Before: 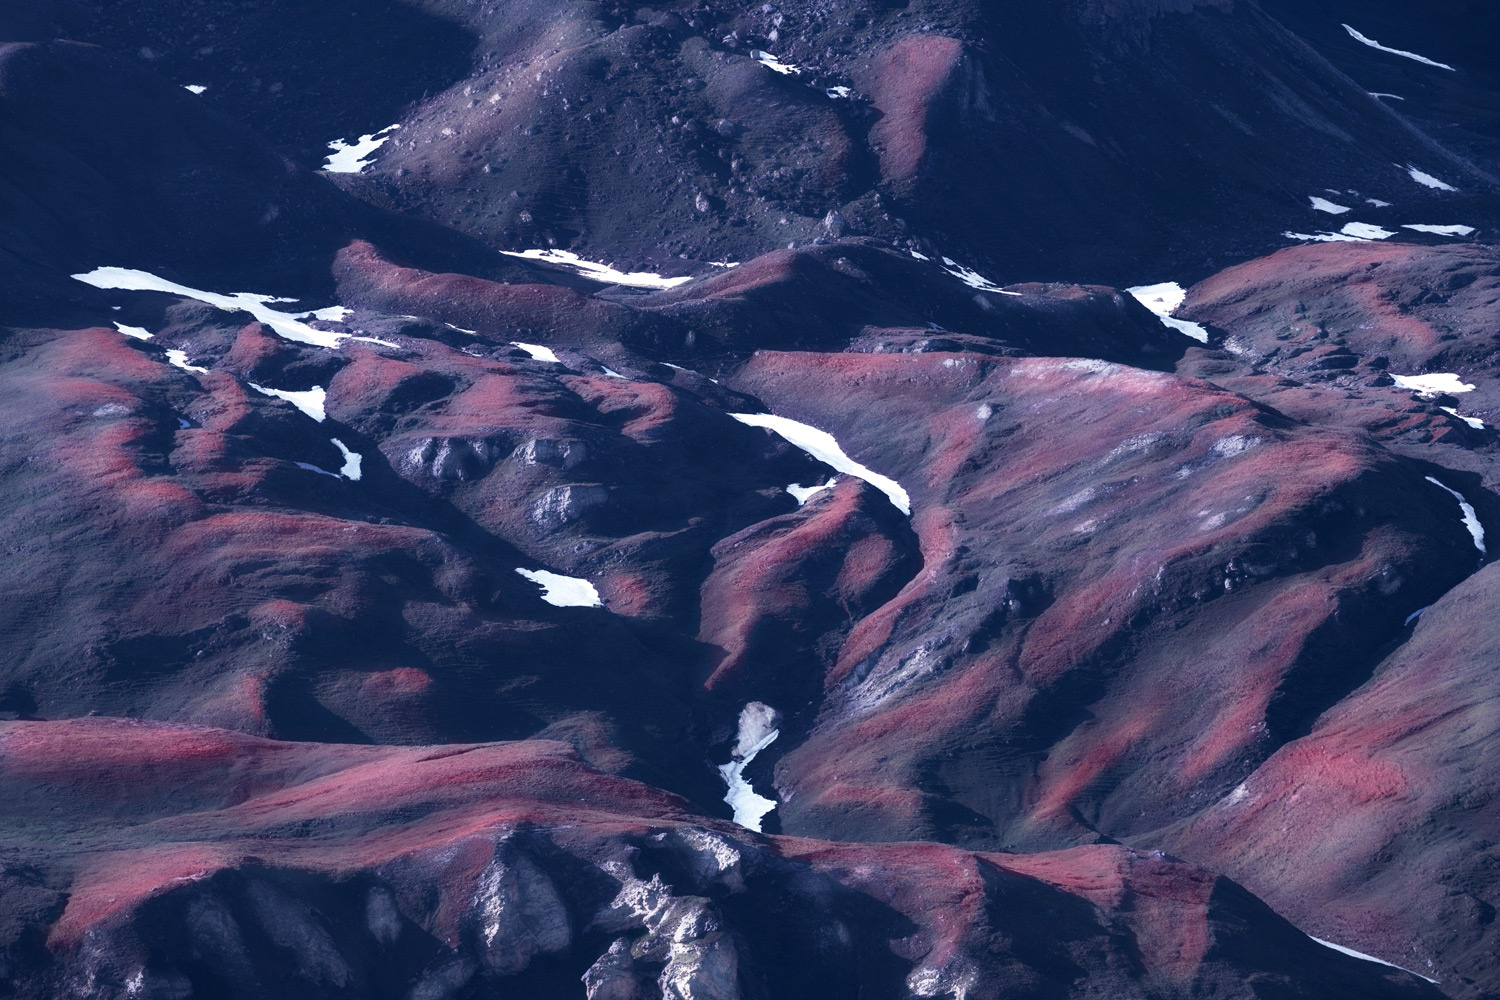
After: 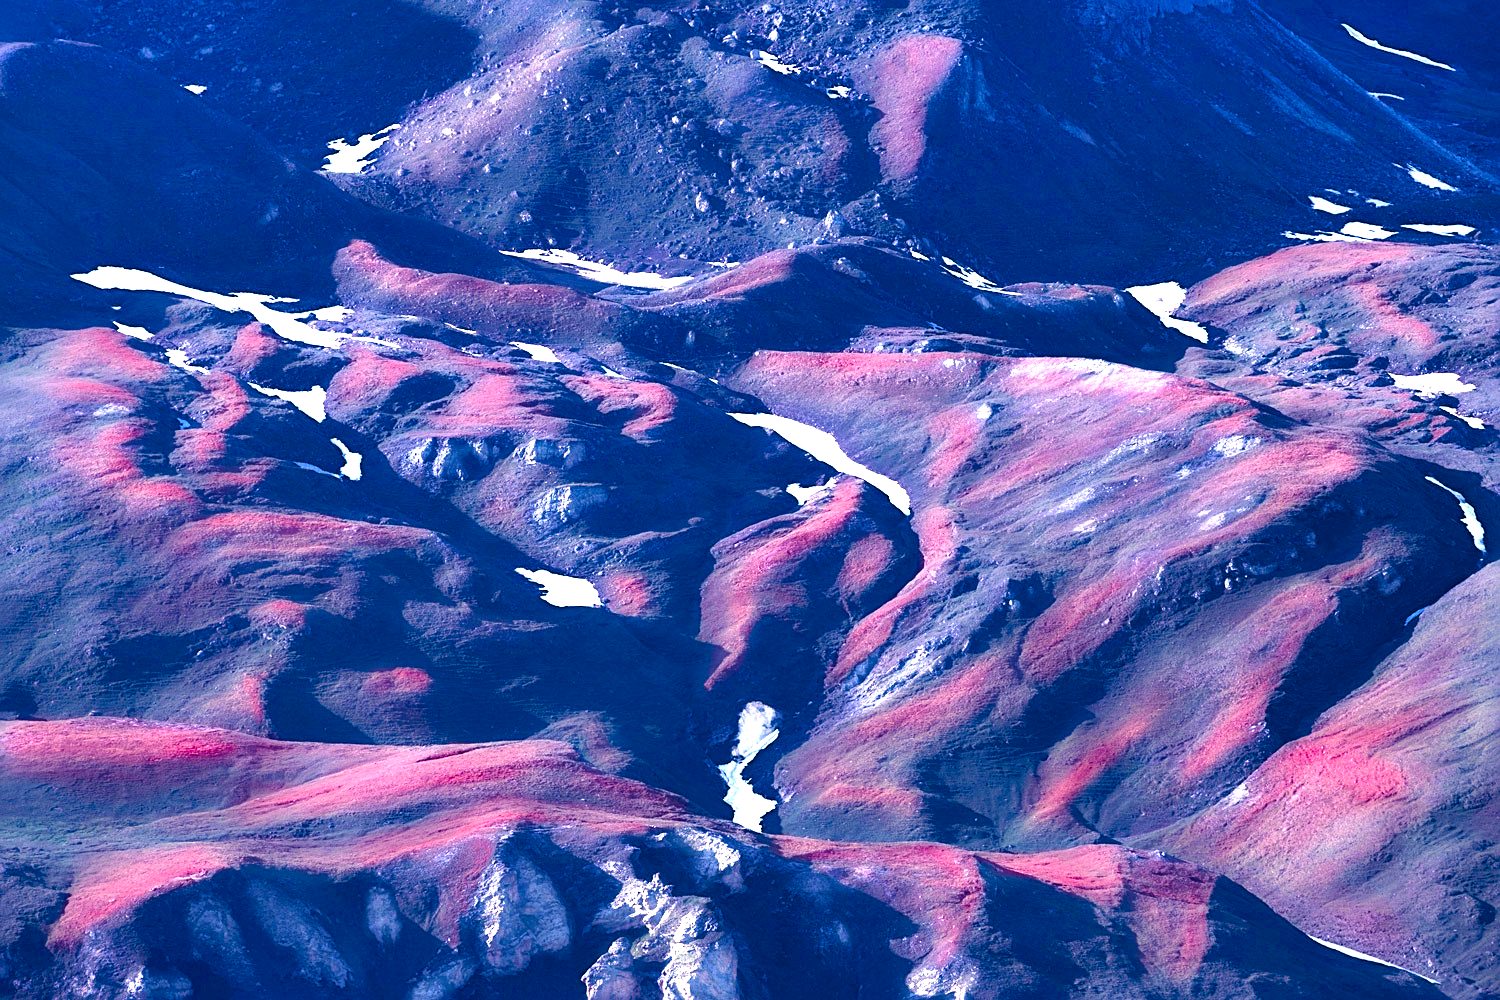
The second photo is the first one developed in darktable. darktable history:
exposure: exposure 1.257 EV, compensate highlight preservation false
shadows and highlights: radius 132.14, soften with gaussian
sharpen: radius 2.125, amount 0.384, threshold 0.184
color balance rgb: power › hue 210.11°, highlights gain › luminance 5.773%, highlights gain › chroma 2.606%, highlights gain › hue 91.37°, linear chroma grading › global chroma 8.899%, perceptual saturation grading › global saturation 36.167%, perceptual saturation grading › shadows 35.881%
